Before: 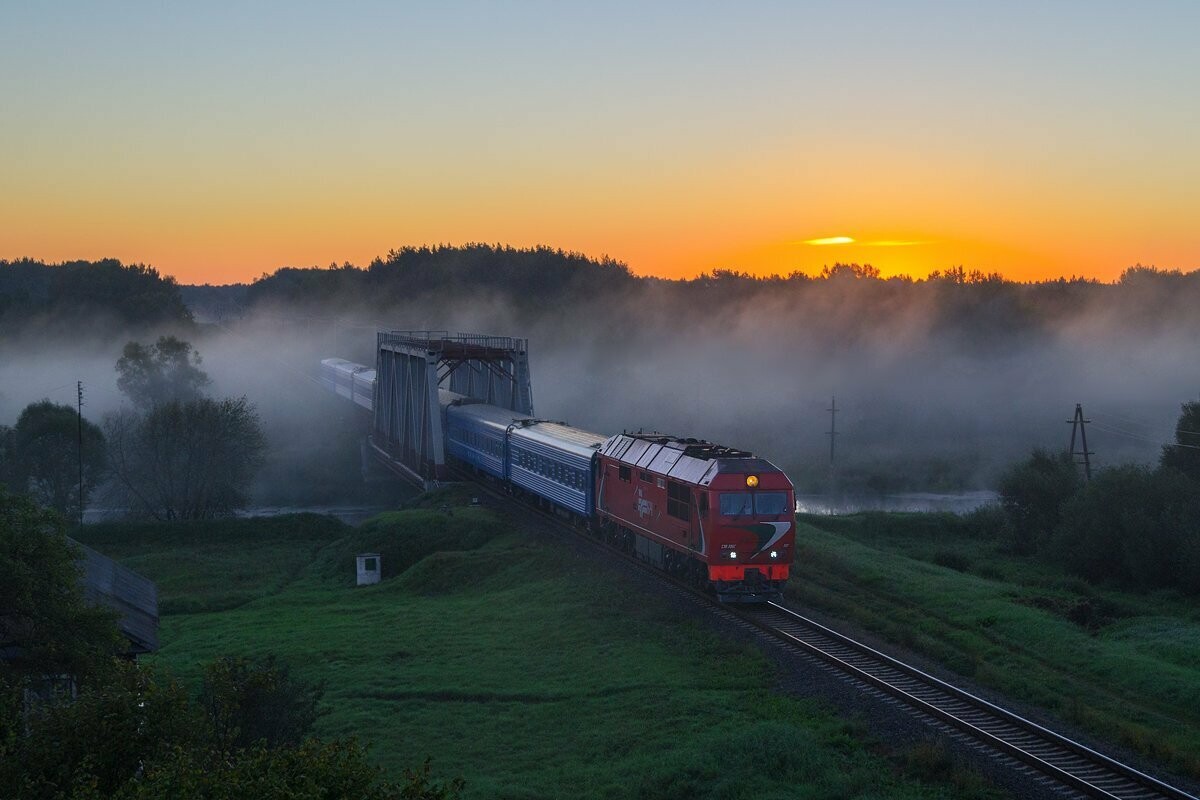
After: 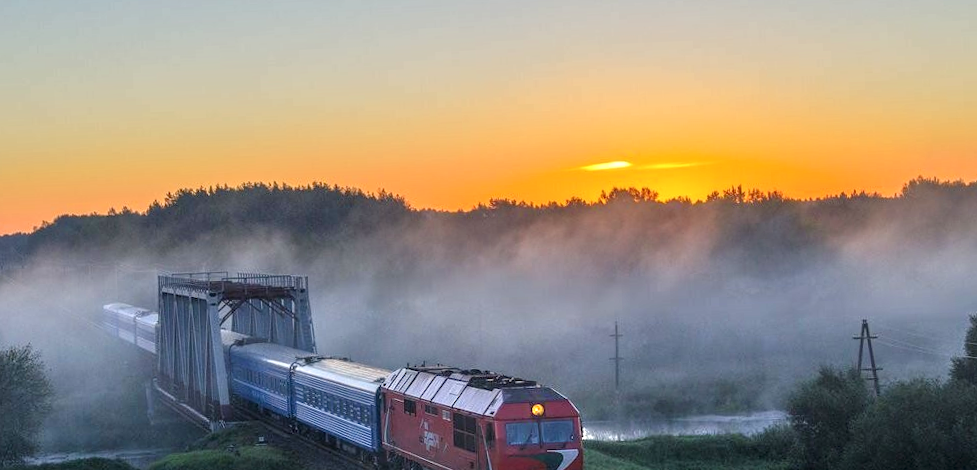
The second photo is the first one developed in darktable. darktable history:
tone equalizer: -7 EV 0.15 EV, -6 EV 0.6 EV, -5 EV 1.15 EV, -4 EV 1.33 EV, -3 EV 1.15 EV, -2 EV 0.6 EV, -1 EV 0.15 EV, mask exposure compensation -0.5 EV
exposure: compensate highlight preservation false
rotate and perspective: rotation -2.22°, lens shift (horizontal) -0.022, automatic cropping off
crop: left 18.38%, top 11.092%, right 2.134%, bottom 33.217%
local contrast: highlights 40%, shadows 60%, detail 136%, midtone range 0.514
